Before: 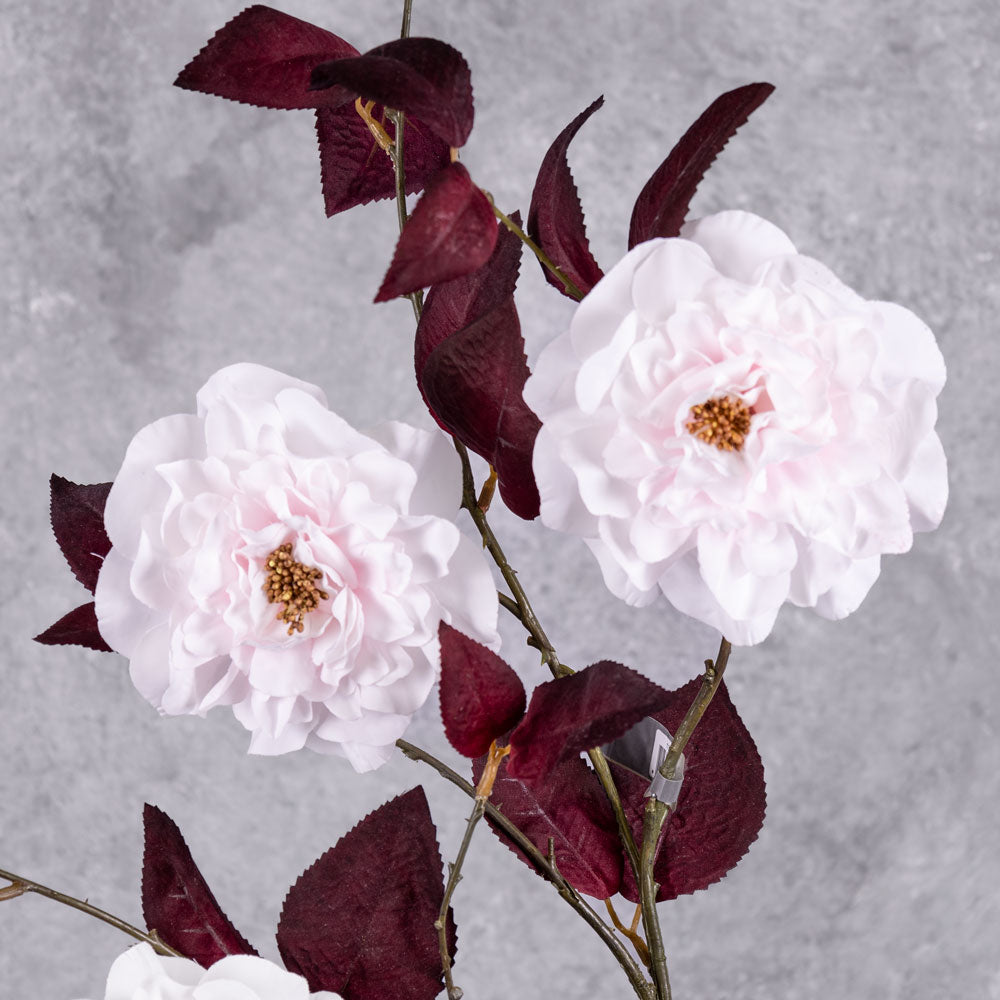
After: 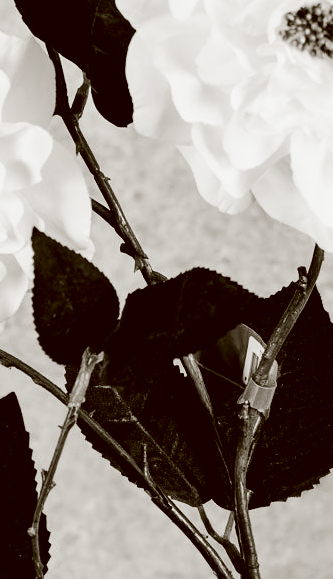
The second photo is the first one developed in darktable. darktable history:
crop: left 40.795%, top 39.385%, right 25.805%, bottom 2.648%
color correction: highlights a* -0.416, highlights b* 0.173, shadows a* 5.05, shadows b* 20.36
filmic rgb: black relative exposure -5.03 EV, white relative exposure 3.5 EV, threshold 5.99 EV, hardness 3.18, contrast 1.404, highlights saturation mix -49.61%, preserve chrominance no, color science v5 (2021), enable highlight reconstruction true
color zones: curves: ch0 [(0.27, 0.396) (0.563, 0.504) (0.75, 0.5) (0.787, 0.307)]
tone equalizer: -8 EV -0.381 EV, -7 EV -0.365 EV, -6 EV -0.317 EV, -5 EV -0.21 EV, -3 EV 0.191 EV, -2 EV 0.347 EV, -1 EV 0.409 EV, +0 EV 0.401 EV, edges refinement/feathering 500, mask exposure compensation -1.57 EV, preserve details no
